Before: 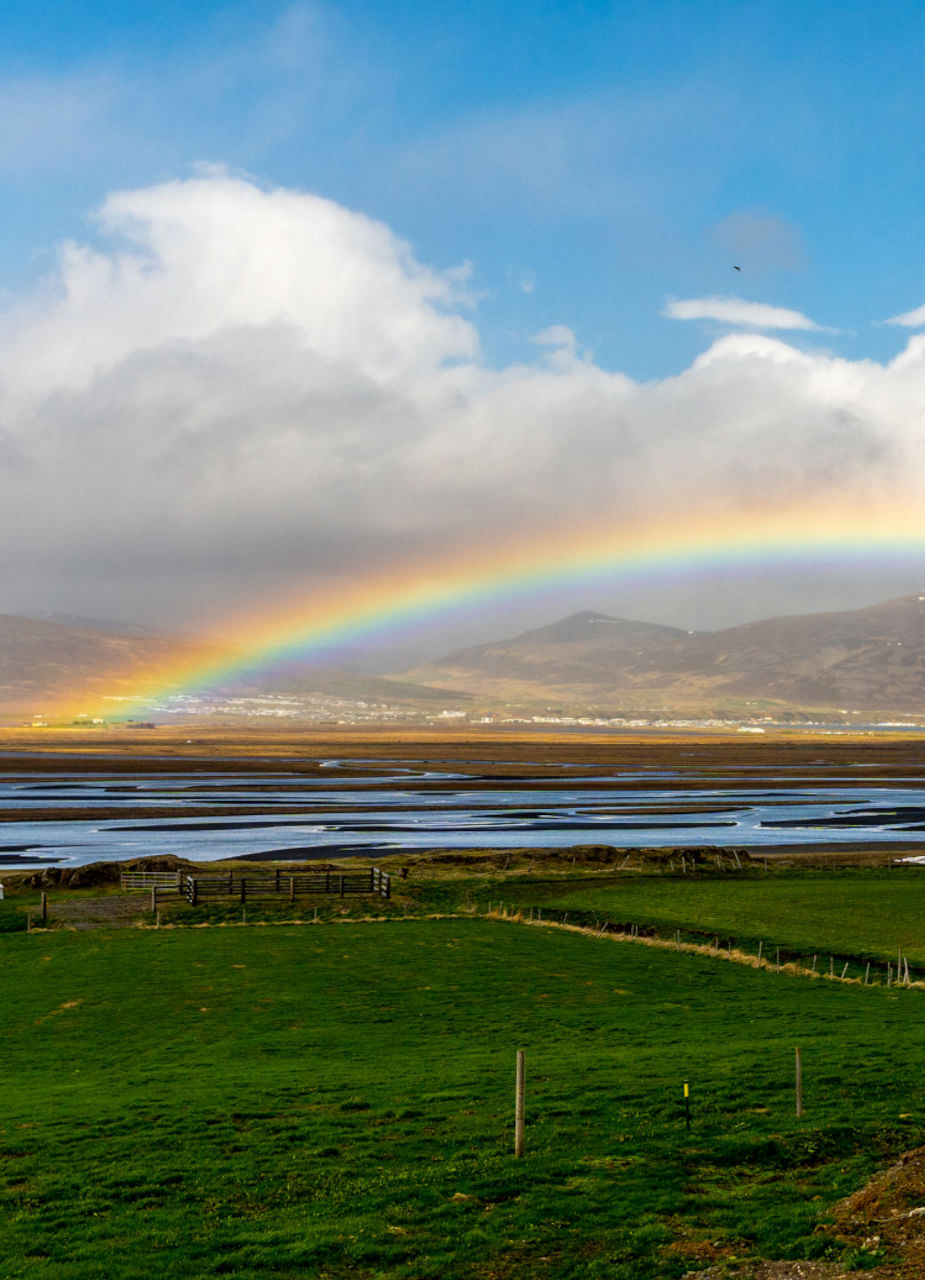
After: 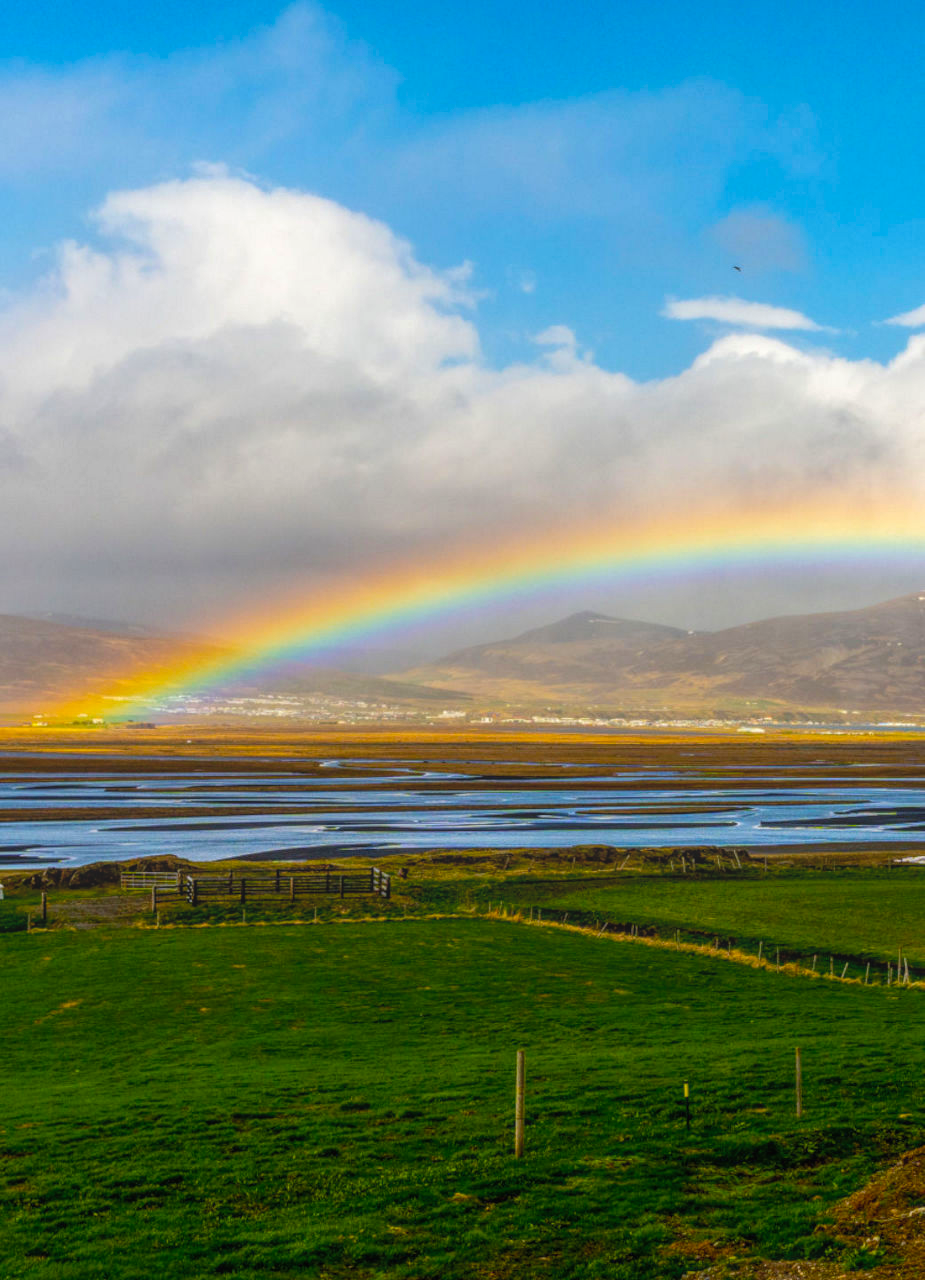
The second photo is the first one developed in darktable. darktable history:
local contrast: highlights 73%, shadows 15%, midtone range 0.197
color balance rgb: perceptual saturation grading › global saturation 25%, global vibrance 20%
exposure: compensate highlight preservation false
